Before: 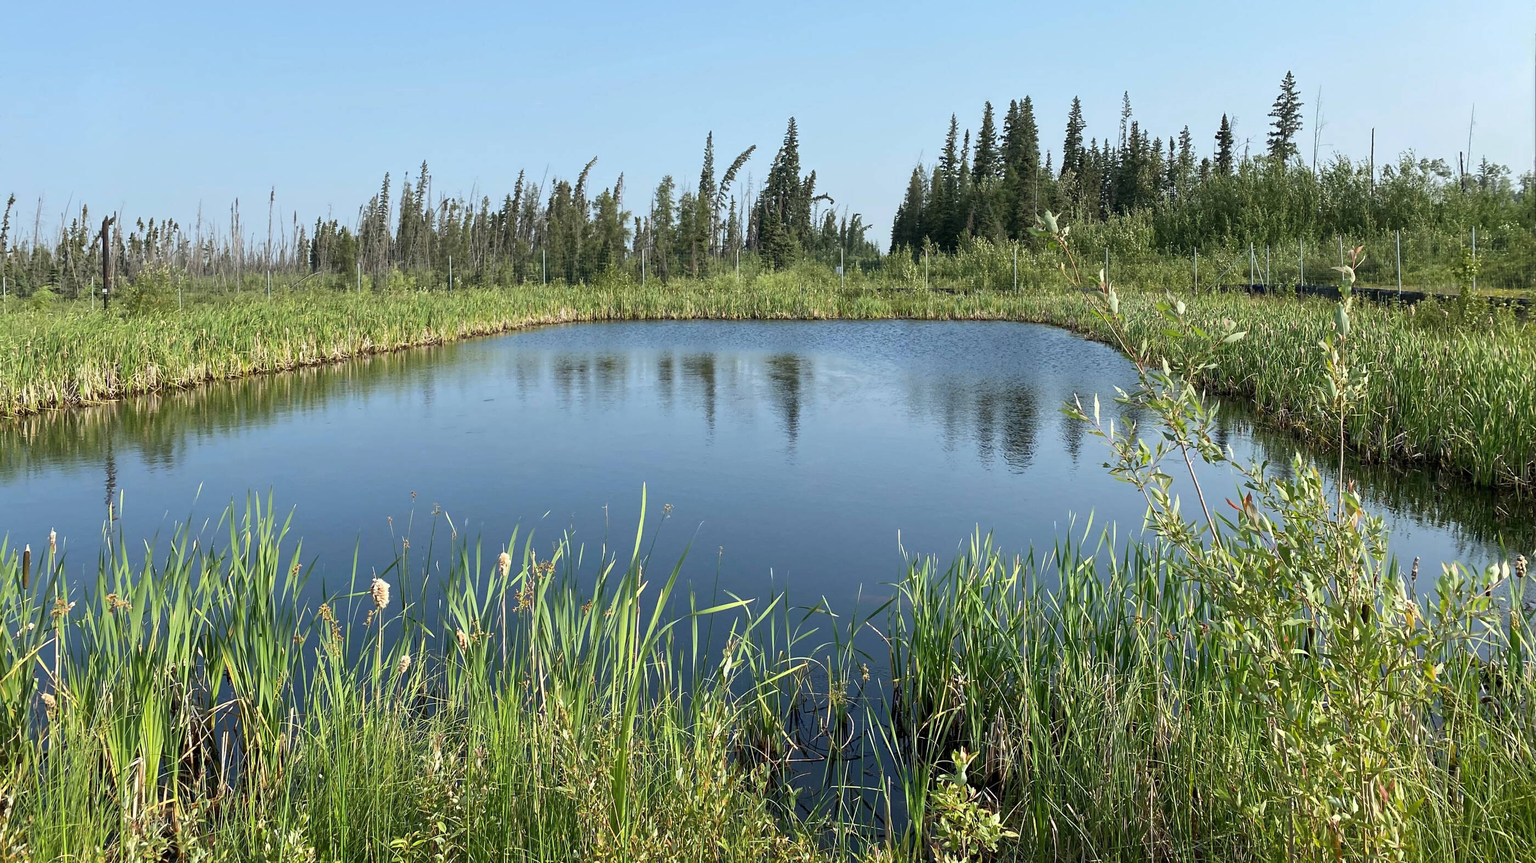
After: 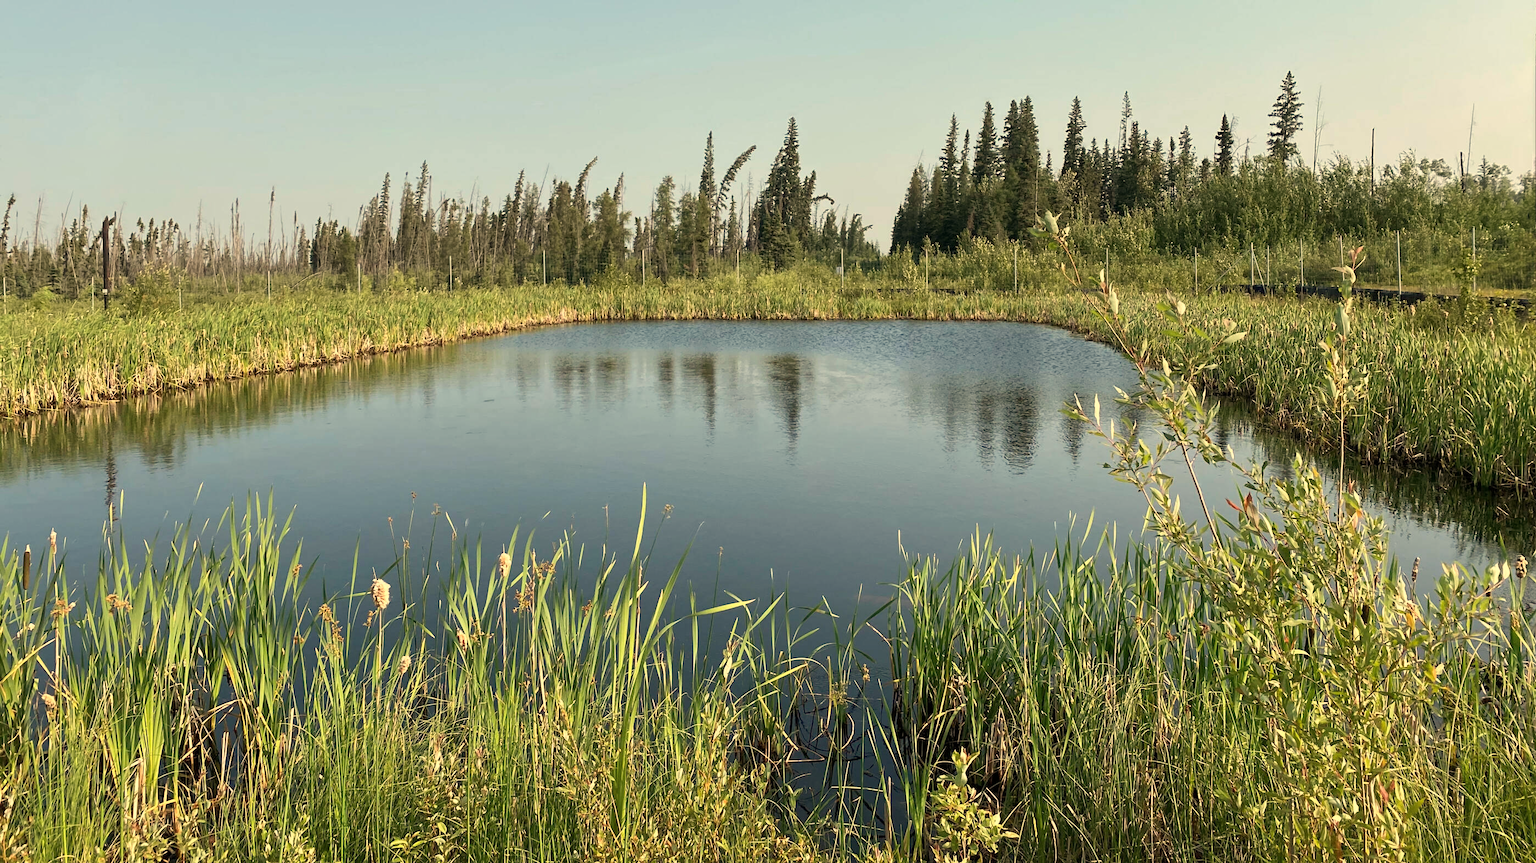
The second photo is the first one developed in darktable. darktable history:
local contrast: mode bilateral grid, contrast 15, coarseness 36, detail 105%, midtone range 0.2
white balance: red 1.138, green 0.996, blue 0.812
